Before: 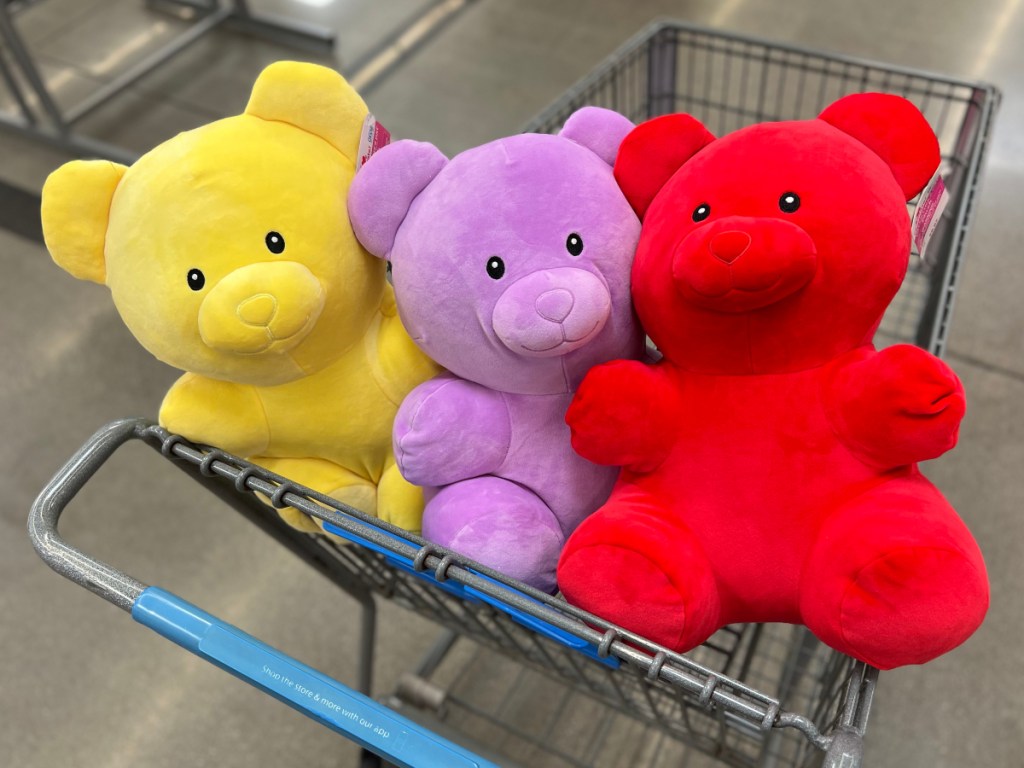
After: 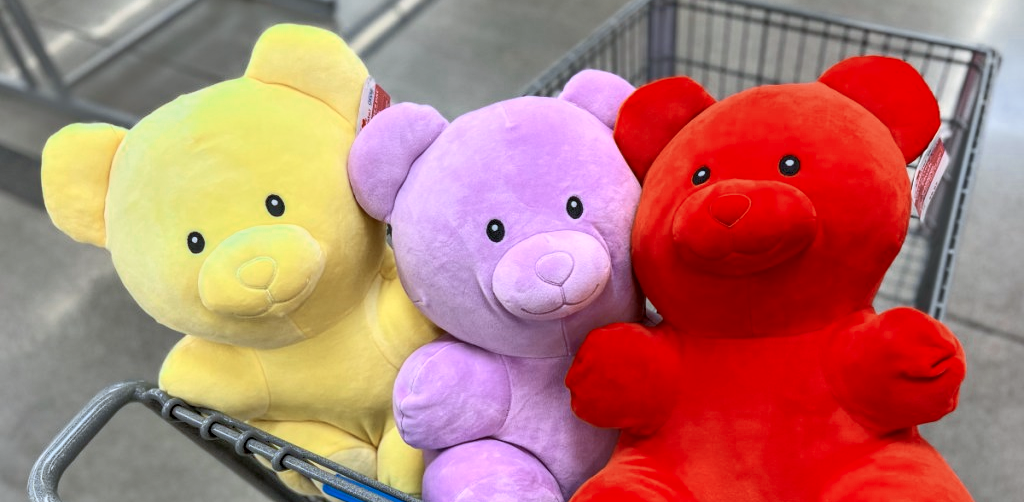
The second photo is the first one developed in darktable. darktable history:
local contrast: detail 130%
color zones: curves: ch0 [(0, 0.5) (0.125, 0.4) (0.25, 0.5) (0.375, 0.4) (0.5, 0.4) (0.625, 0.35) (0.75, 0.35) (0.875, 0.5)]; ch1 [(0, 0.35) (0.125, 0.45) (0.25, 0.35) (0.375, 0.35) (0.5, 0.35) (0.625, 0.35) (0.75, 0.45) (0.875, 0.35)]; ch2 [(0, 0.6) (0.125, 0.5) (0.25, 0.5) (0.375, 0.6) (0.5, 0.6) (0.625, 0.5) (0.75, 0.5) (0.875, 0.5)]
color calibration: x 0.37, y 0.382, temperature 4301.68 K
tone equalizer: -8 EV -0.514 EV, -7 EV -0.304 EV, -6 EV -0.089 EV, -5 EV 0.451 EV, -4 EV 0.947 EV, -3 EV 0.786 EV, -2 EV -0.008 EV, -1 EV 0.142 EV, +0 EV -0.021 EV
contrast brightness saturation: contrast 0.2, brightness 0.161, saturation 0.229
crop and rotate: top 4.837%, bottom 29.786%
exposure: exposure -0.206 EV, compensate highlight preservation false
